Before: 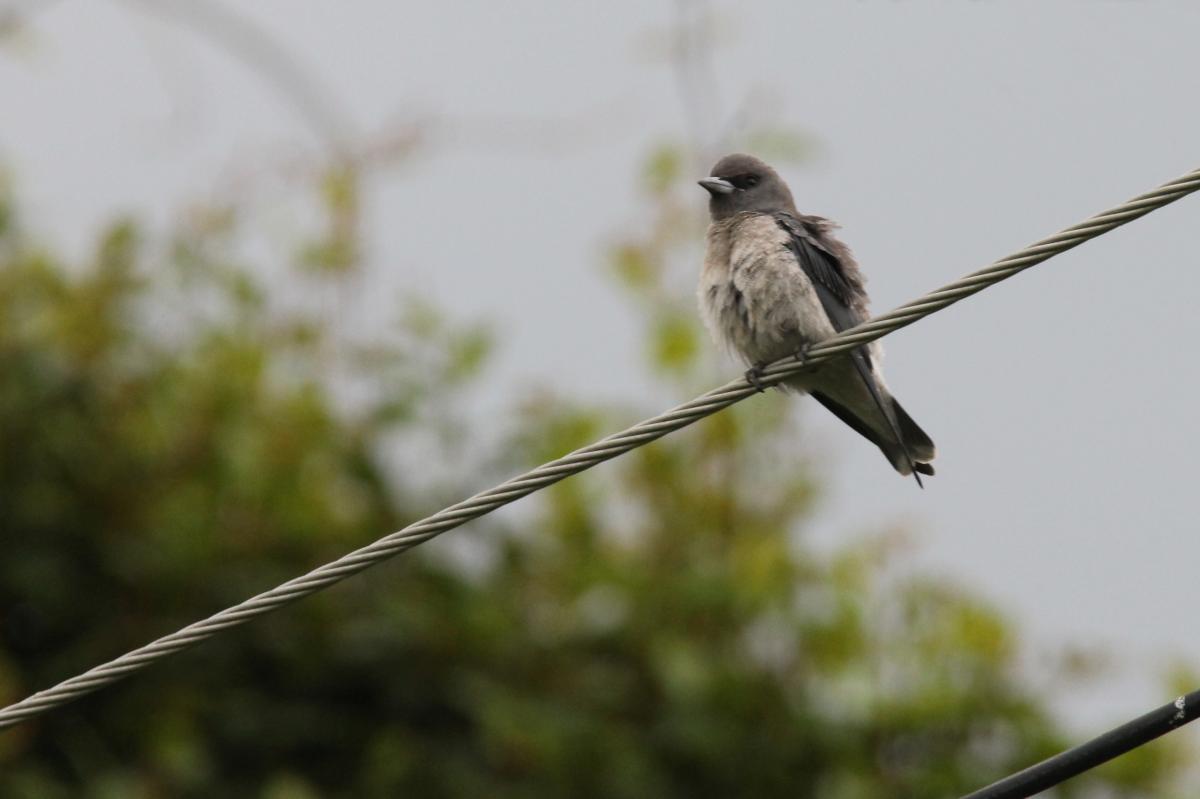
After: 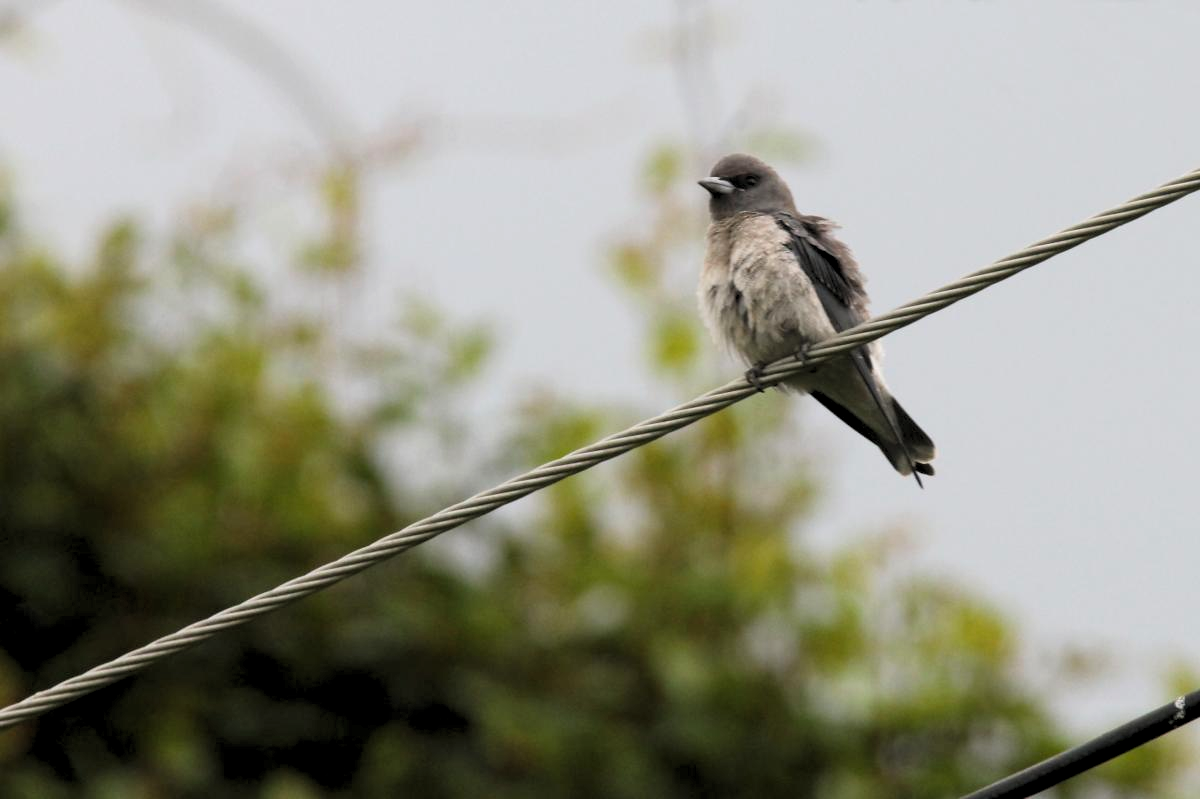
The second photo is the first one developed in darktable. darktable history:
exposure: exposure 0.206 EV, compensate exposure bias true, compensate highlight preservation false
levels: levels [0.073, 0.497, 0.972]
